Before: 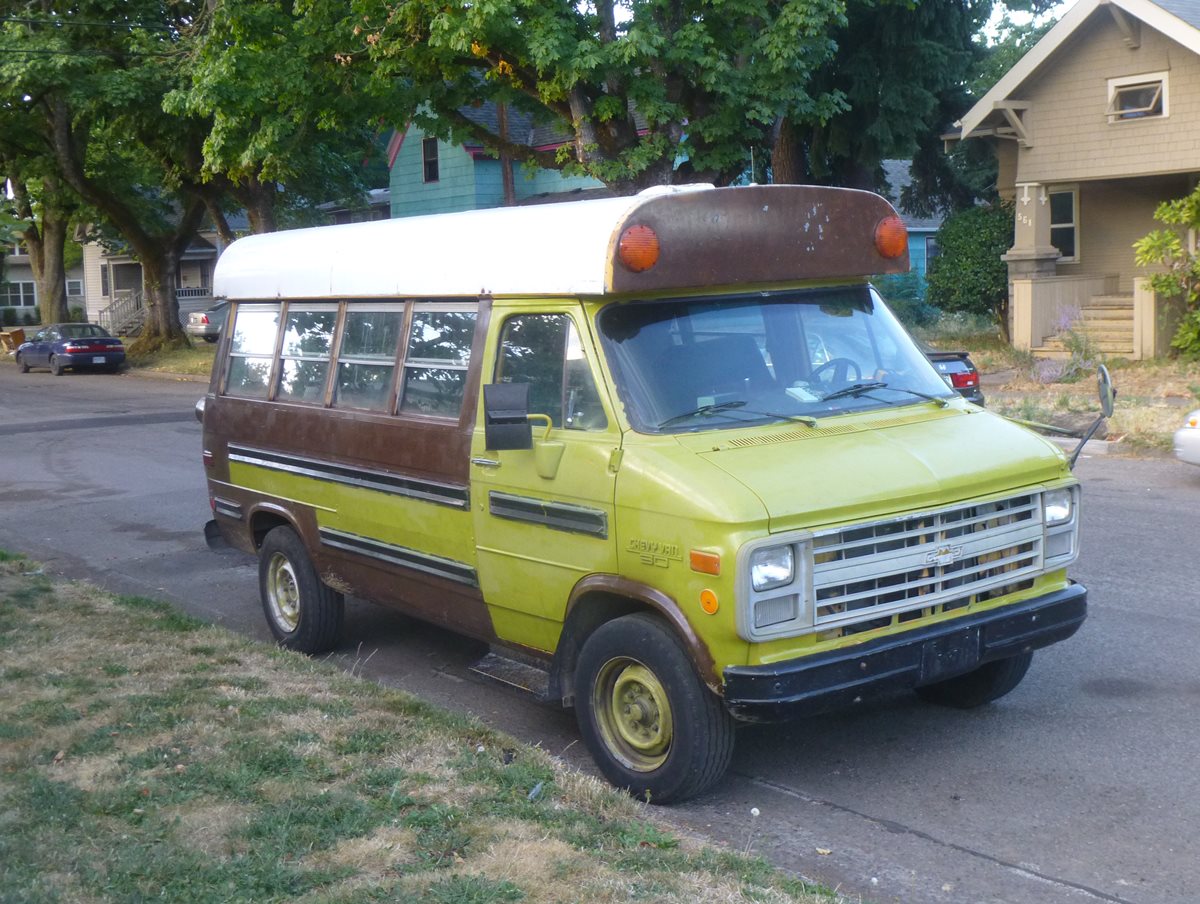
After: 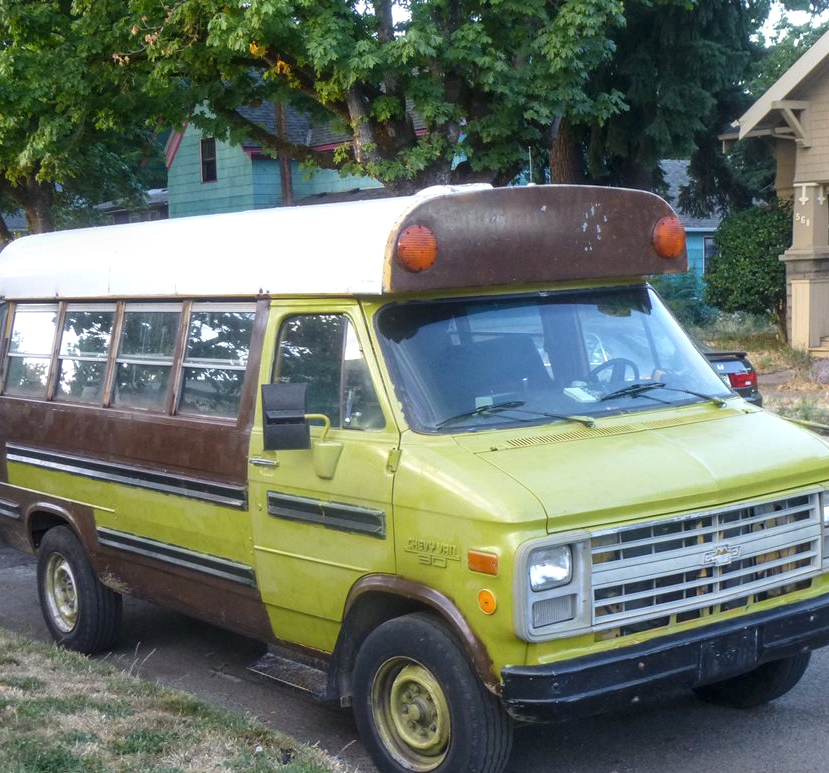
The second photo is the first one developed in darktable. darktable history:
crop: left 18.529%, right 12.363%, bottom 14.439%
local contrast: detail 130%
